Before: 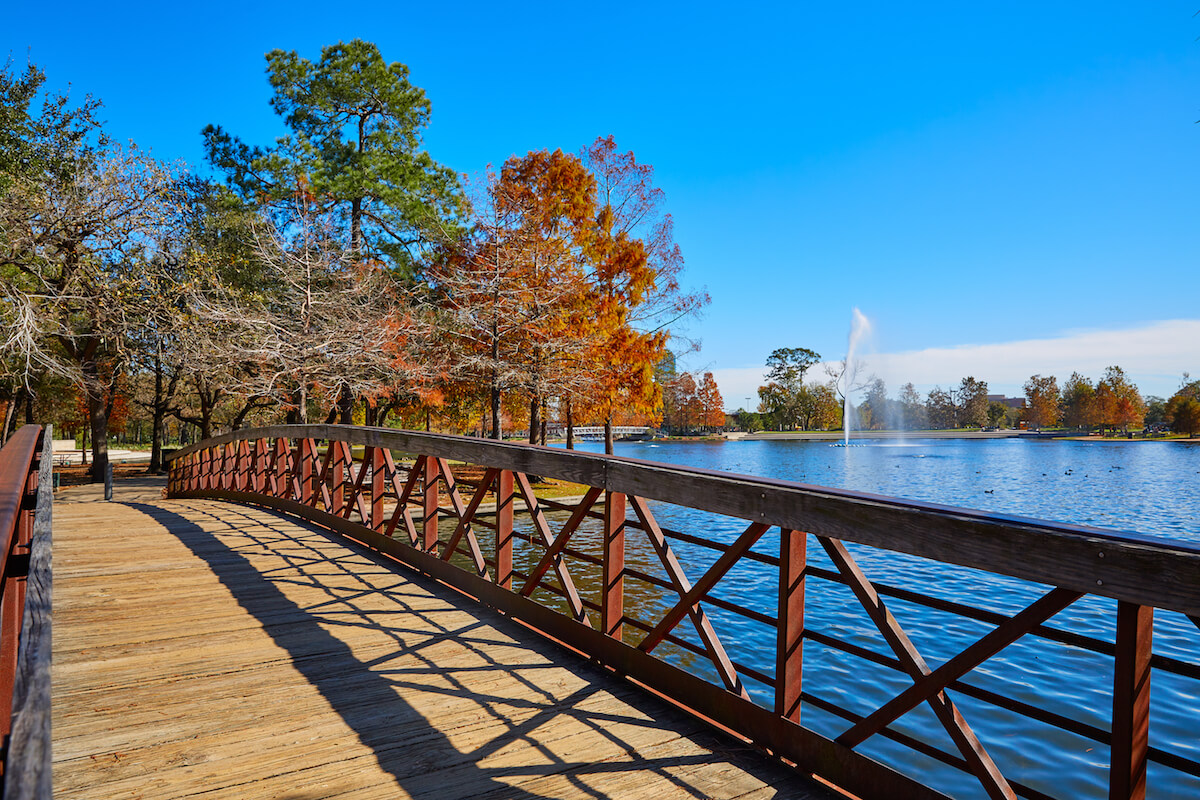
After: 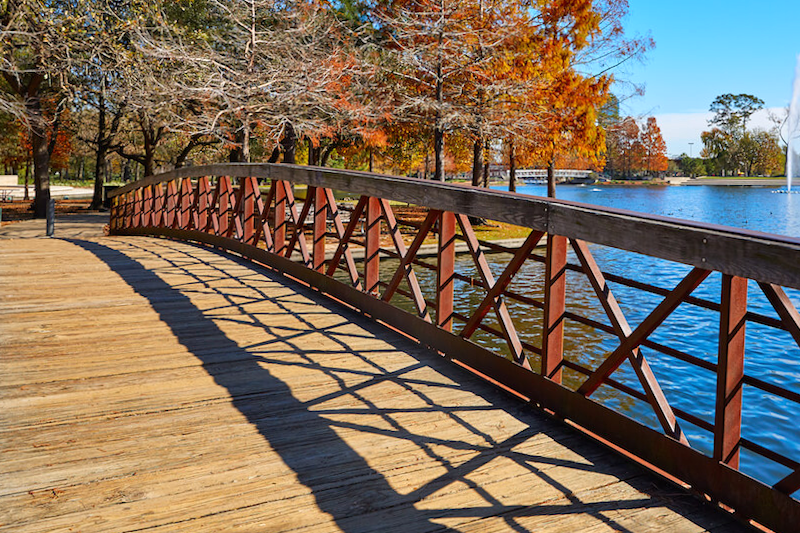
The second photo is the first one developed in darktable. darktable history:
crop and rotate: angle -0.82°, left 3.85%, top 31.828%, right 27.992%
exposure: exposure 0.2 EV, compensate highlight preservation false
